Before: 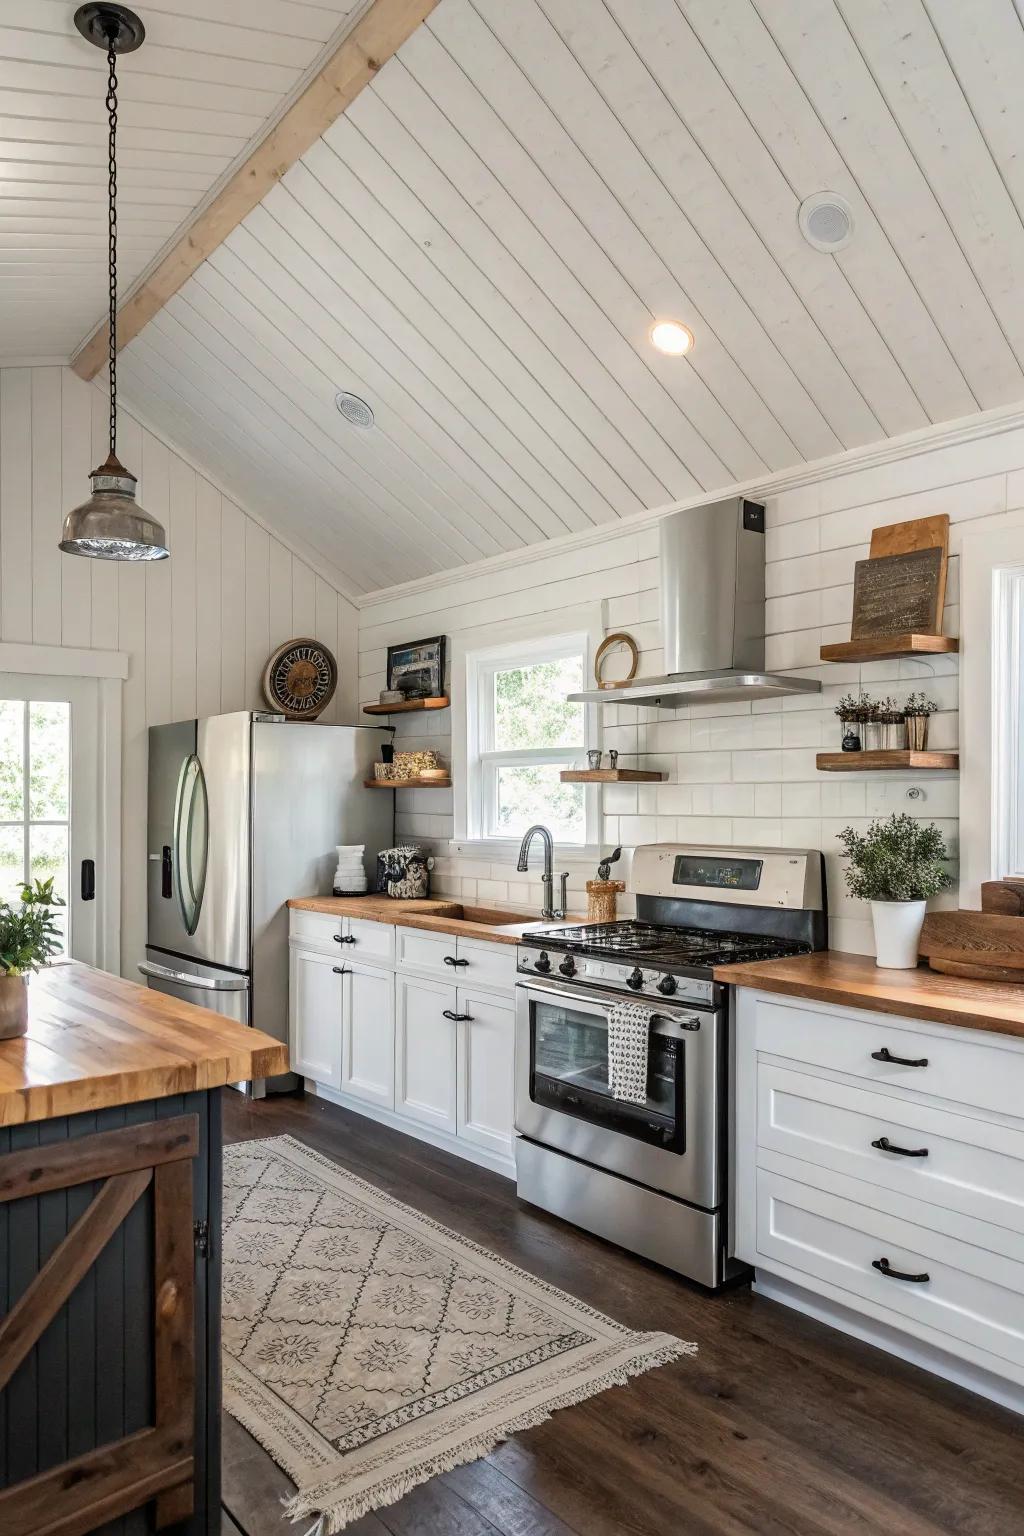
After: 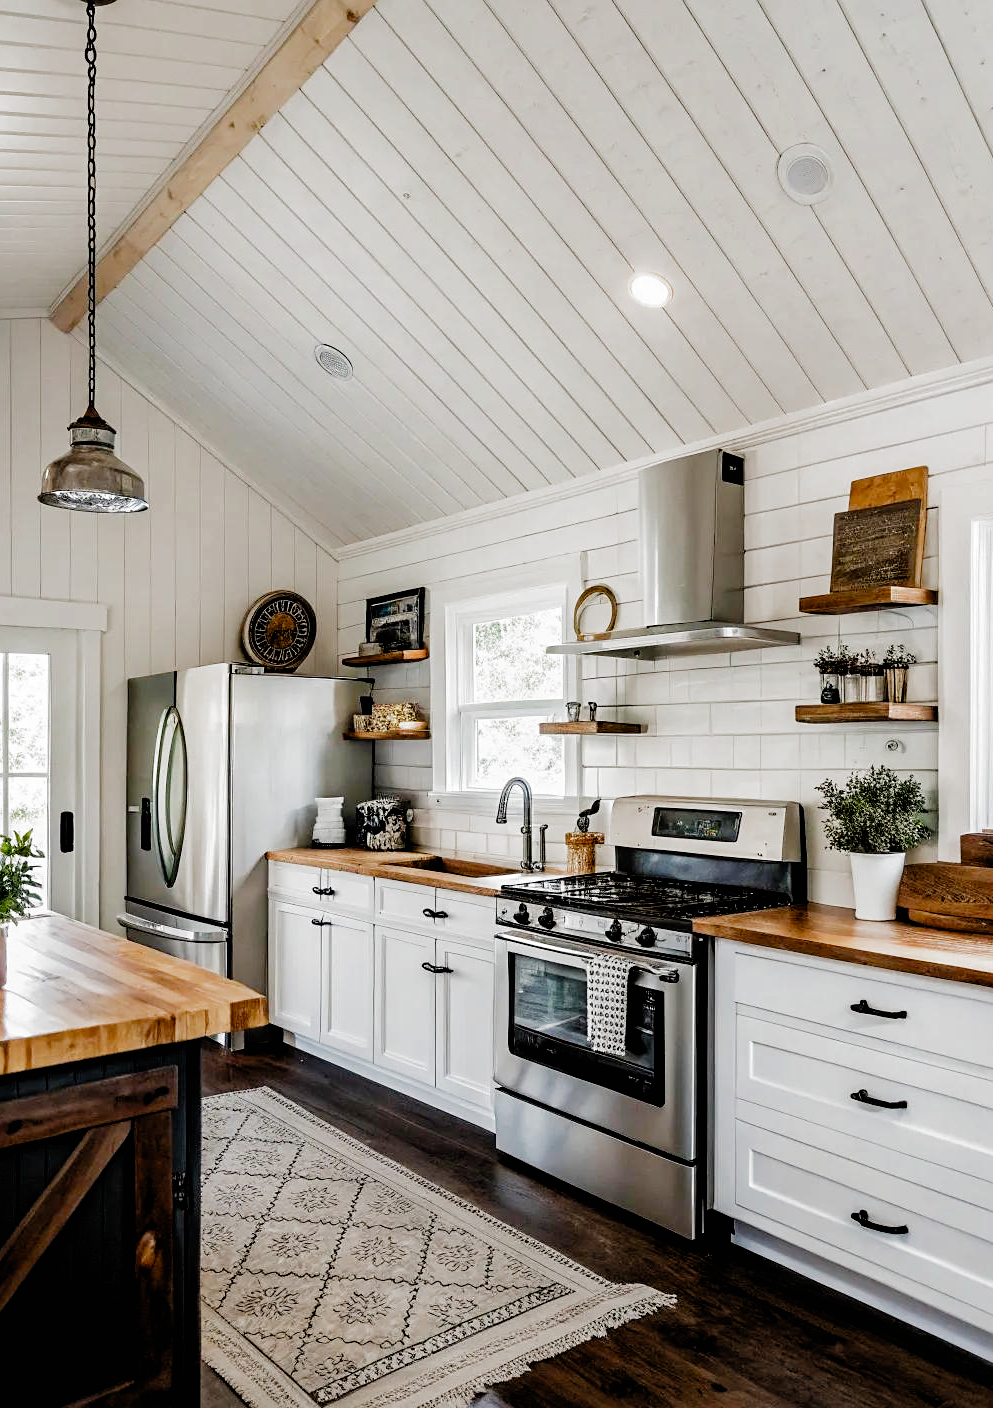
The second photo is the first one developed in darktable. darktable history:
crop: left 2.07%, top 3.188%, right 0.947%, bottom 4.95%
sharpen: amount 0.206
filmic rgb: black relative exposure -3.65 EV, white relative exposure 2.44 EV, threshold 2.96 EV, hardness 3.29, add noise in highlights 0.001, preserve chrominance no, color science v3 (2019), use custom middle-gray values true, contrast in highlights soft, enable highlight reconstruction true
